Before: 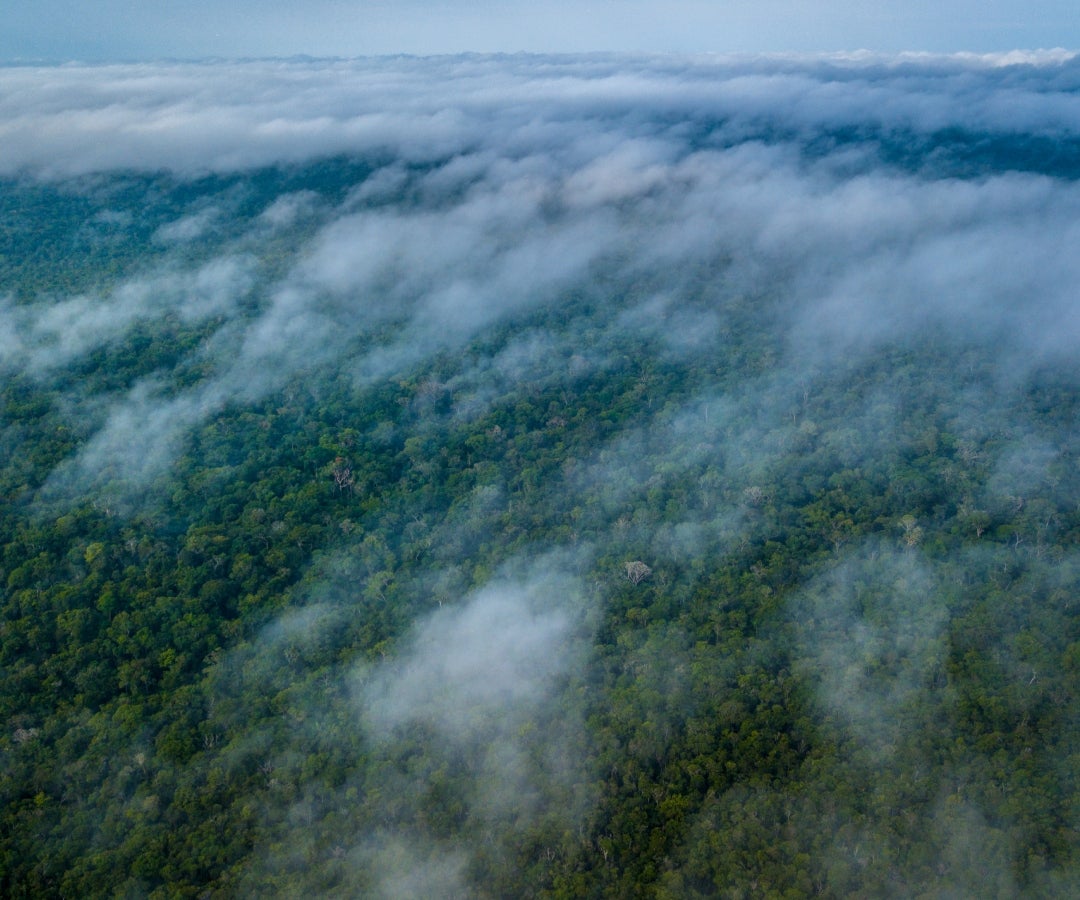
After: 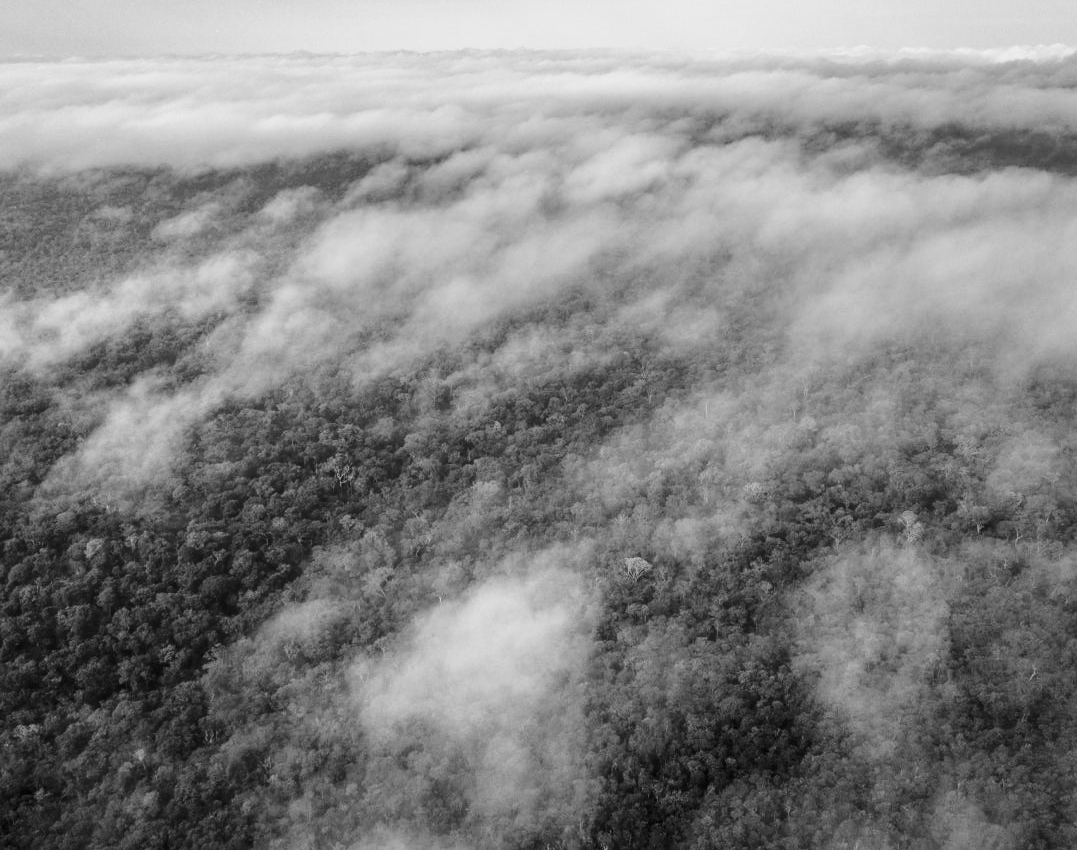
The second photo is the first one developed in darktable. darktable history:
base curve: curves: ch0 [(0, 0) (0.028, 0.03) (0.121, 0.232) (0.46, 0.748) (0.859, 0.968) (1, 1)], preserve colors none
monochrome: on, module defaults
crop: top 0.448%, right 0.264%, bottom 5.045%
